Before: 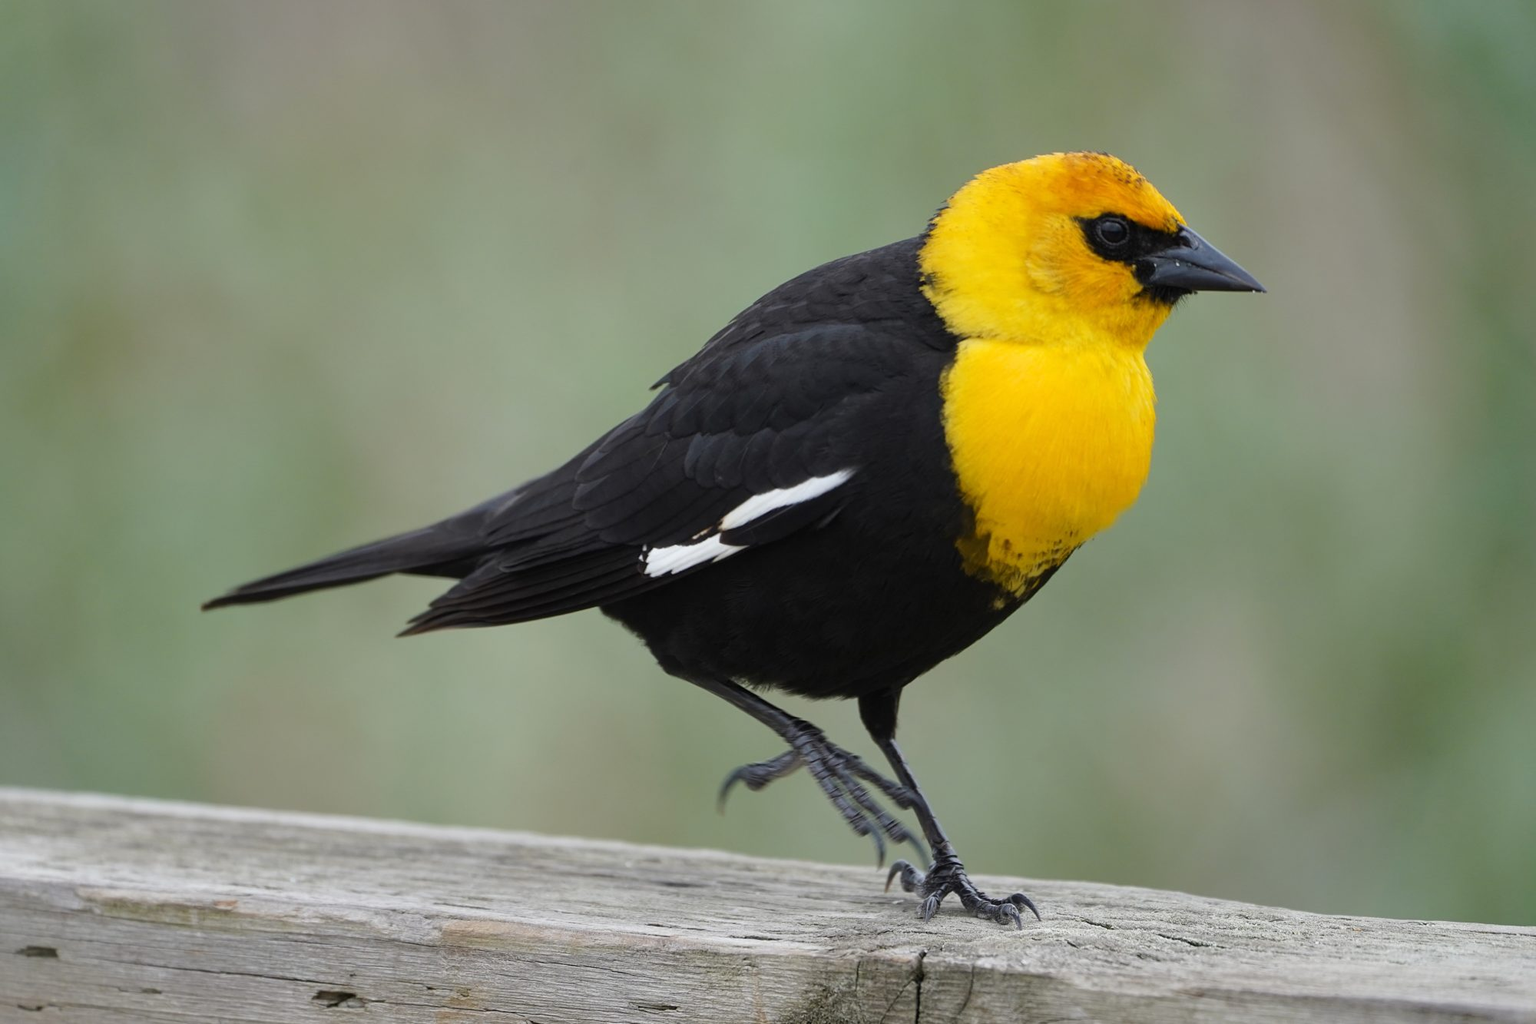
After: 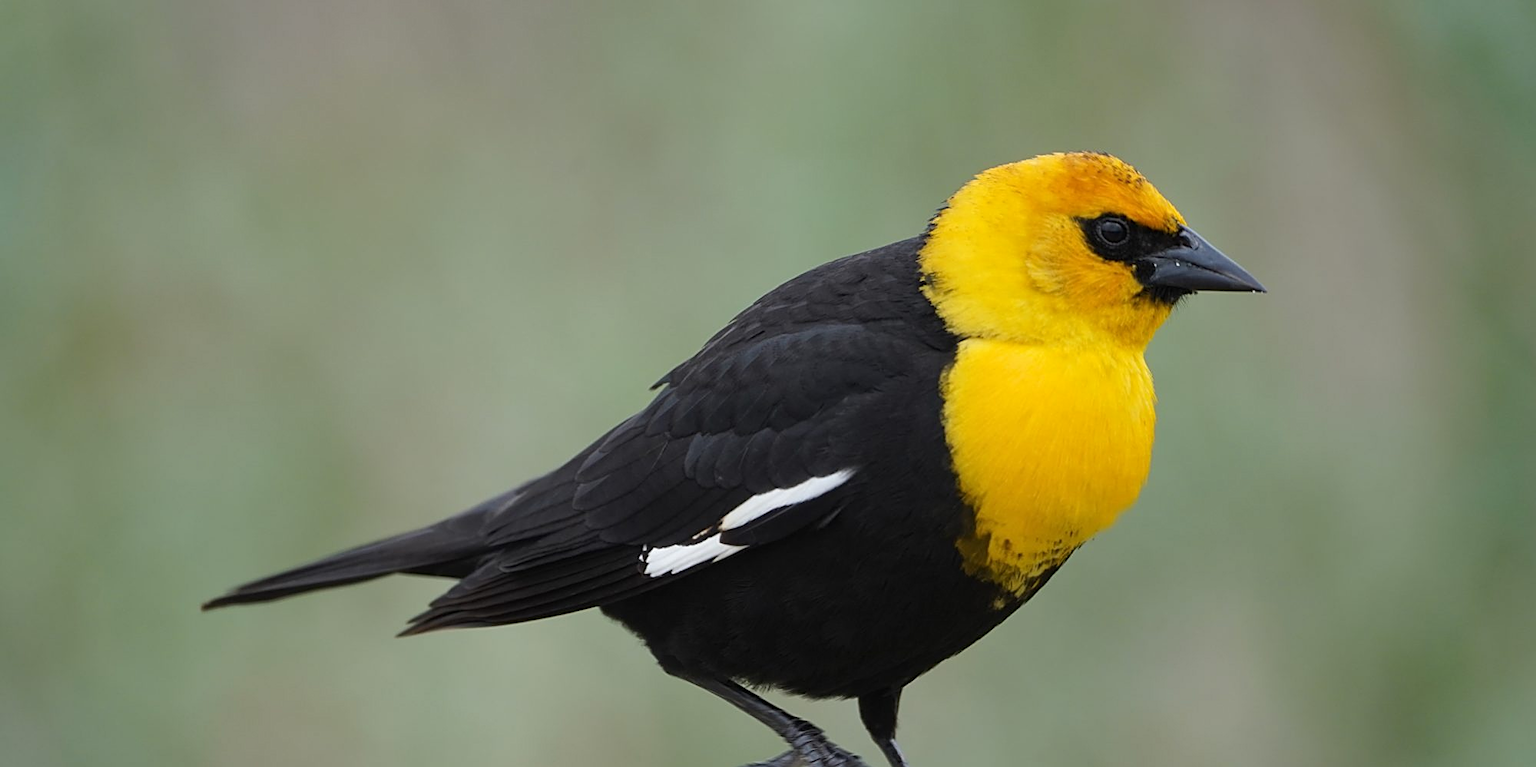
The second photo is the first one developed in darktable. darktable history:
shadows and highlights: shadows 20.55, highlights -20.99, soften with gaussian
crop: bottom 24.967%
sharpen: on, module defaults
